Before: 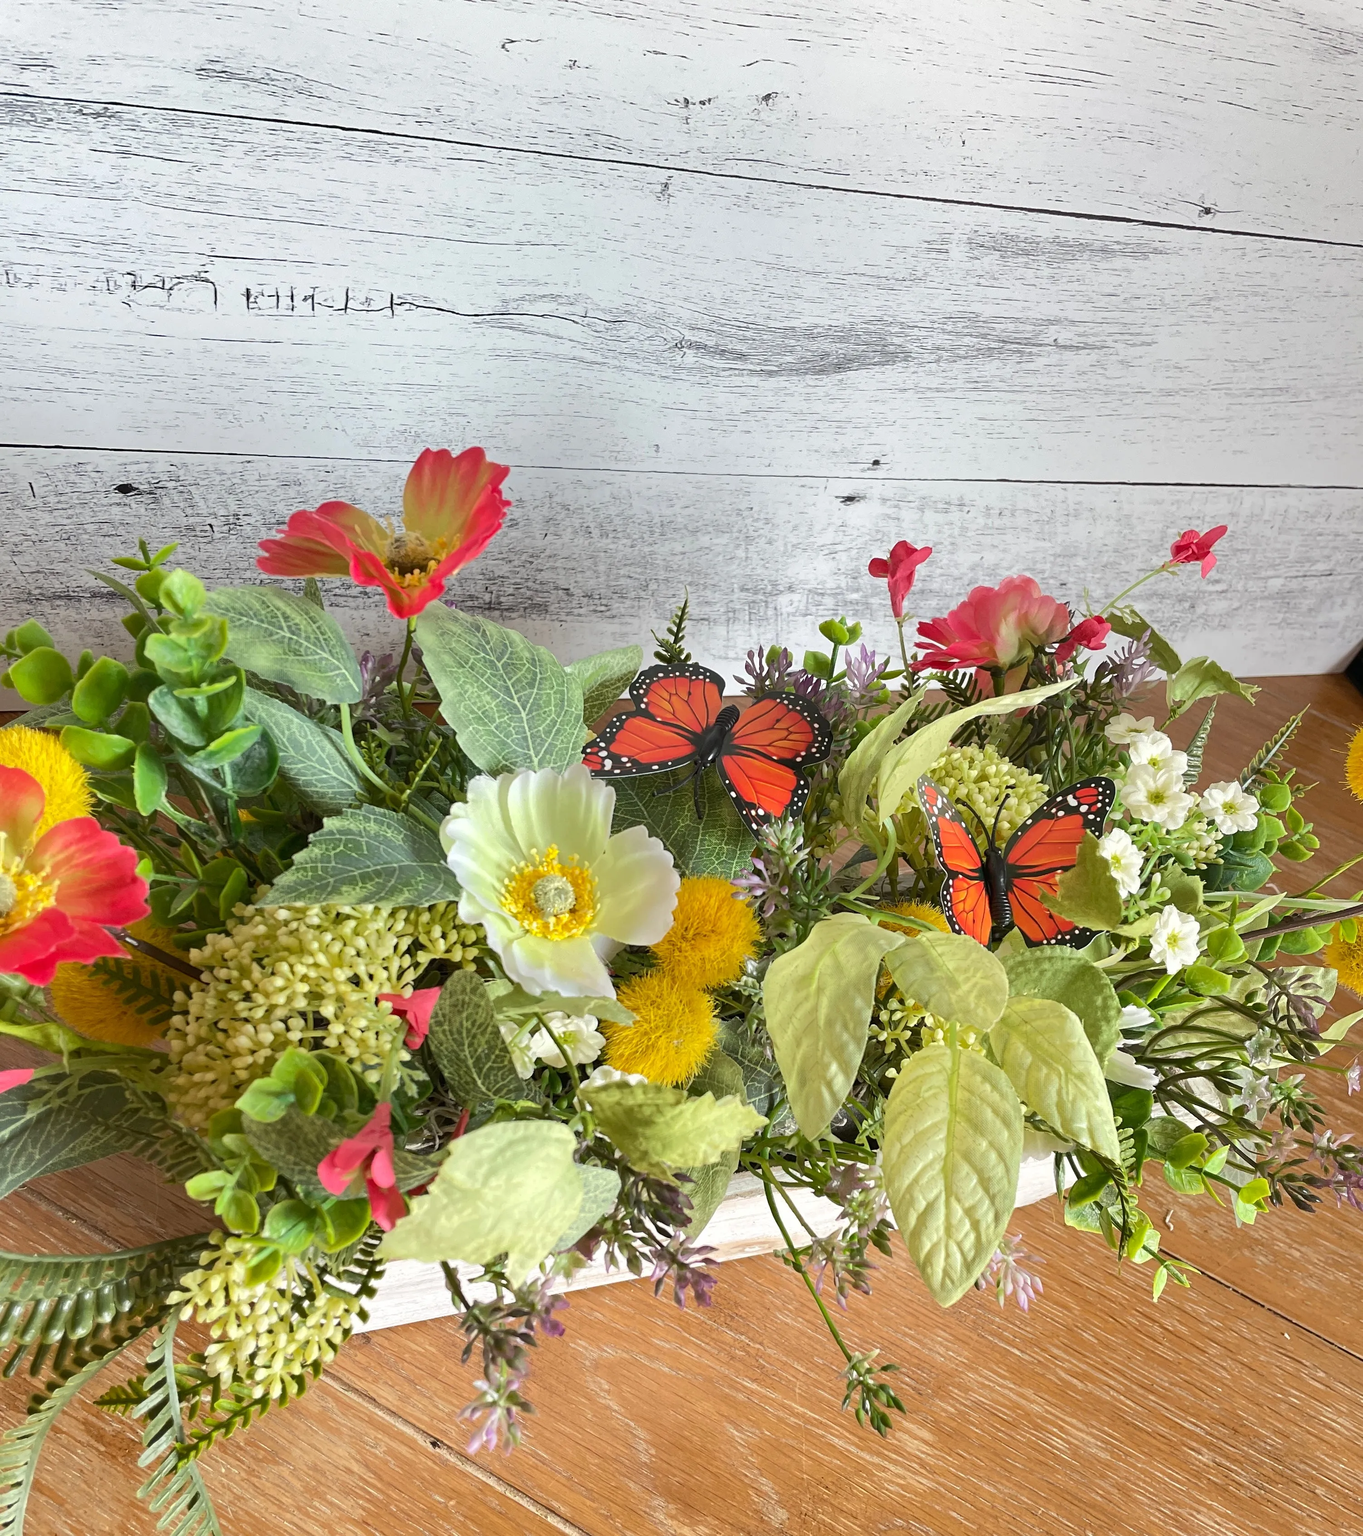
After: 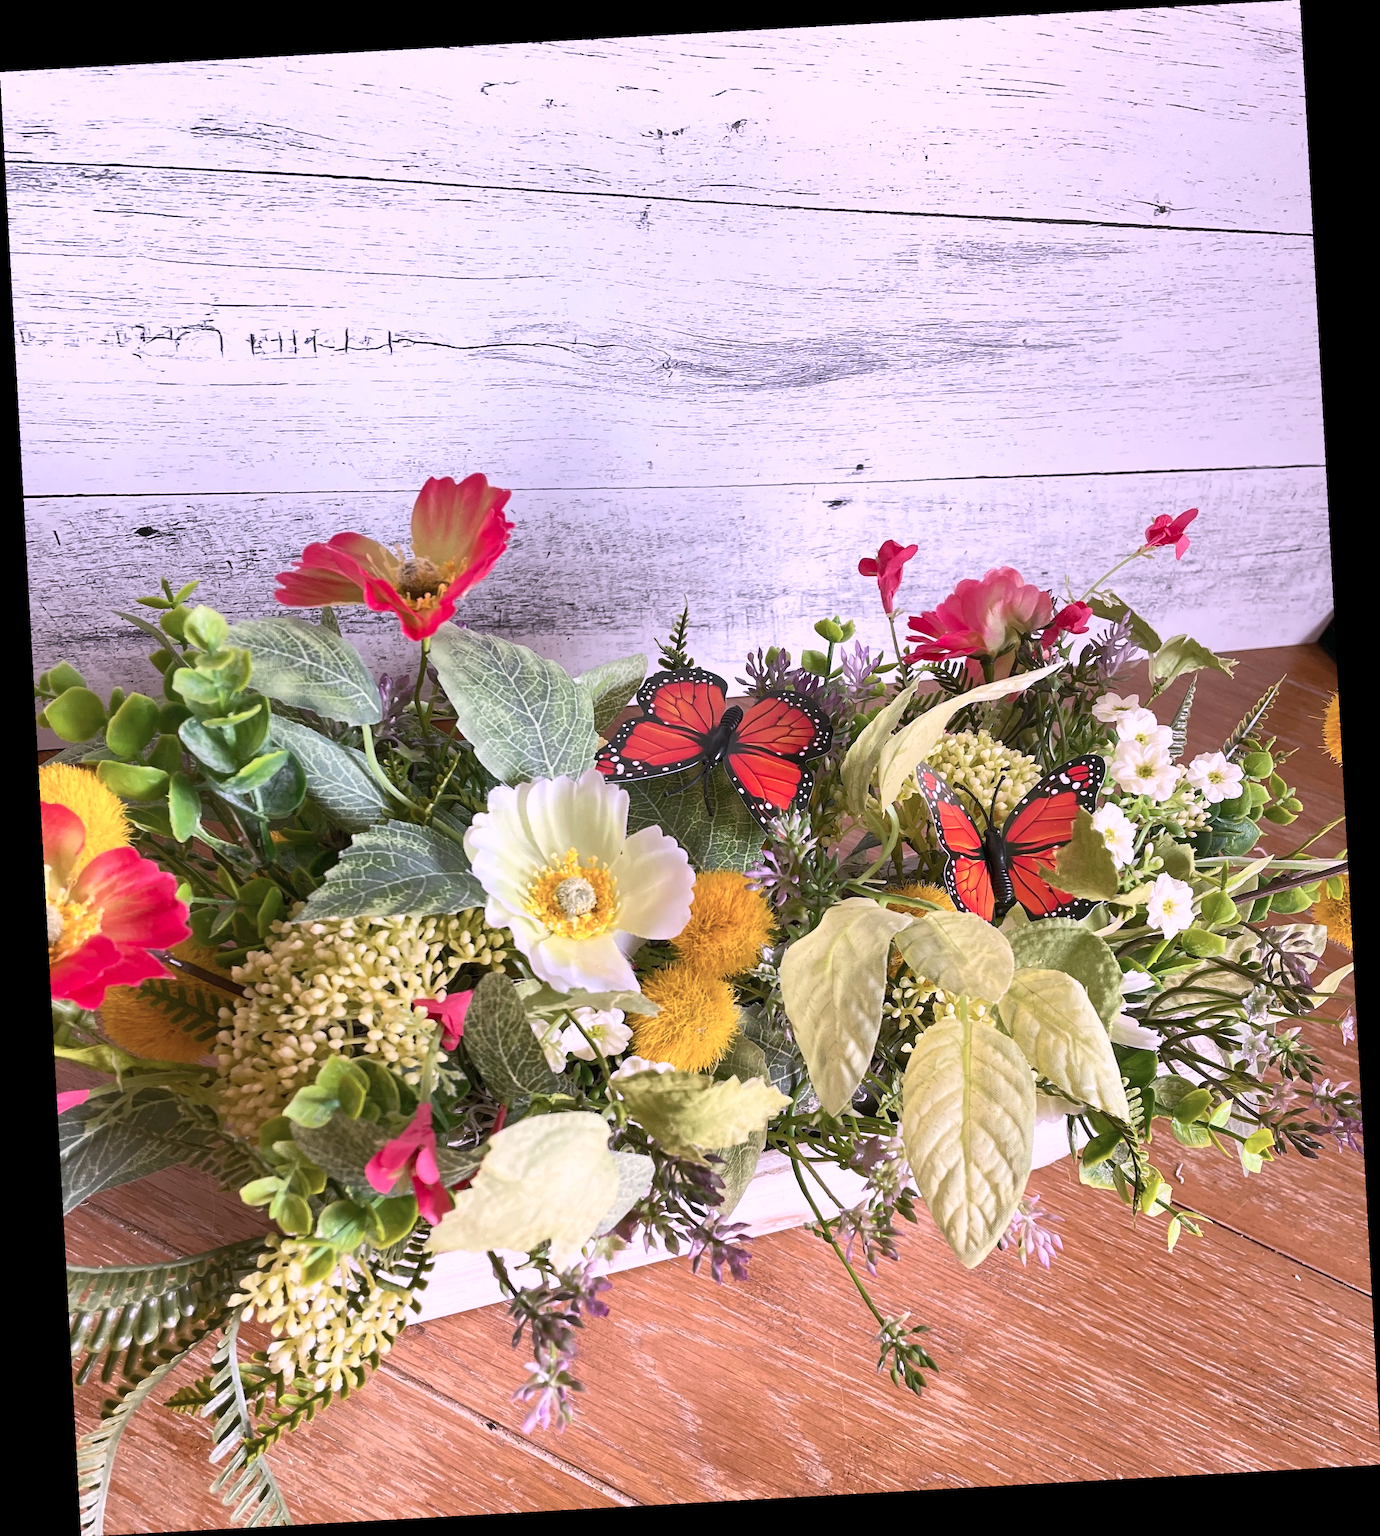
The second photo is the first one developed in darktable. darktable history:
color correction: highlights a* 15.46, highlights b* -20.56
rotate and perspective: rotation -3.18°, automatic cropping off
base curve: curves: ch0 [(0, 0) (0.257, 0.25) (0.482, 0.586) (0.757, 0.871) (1, 1)]
